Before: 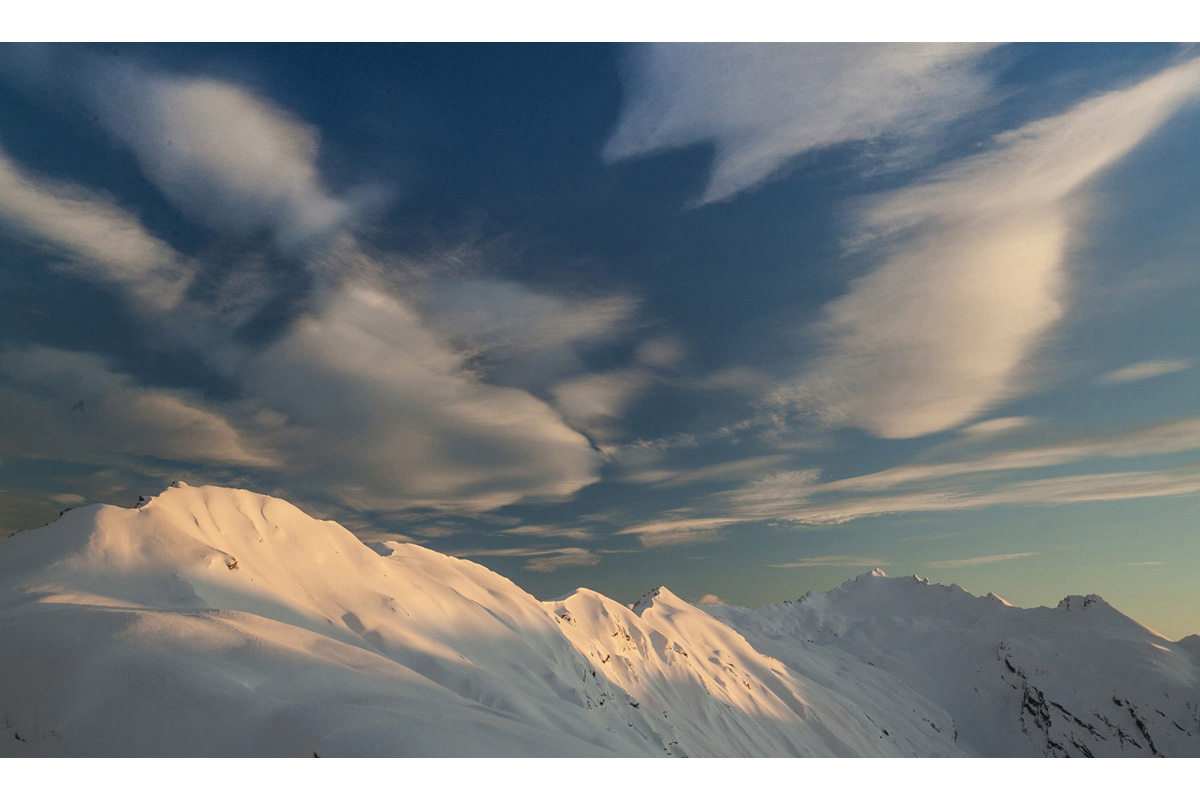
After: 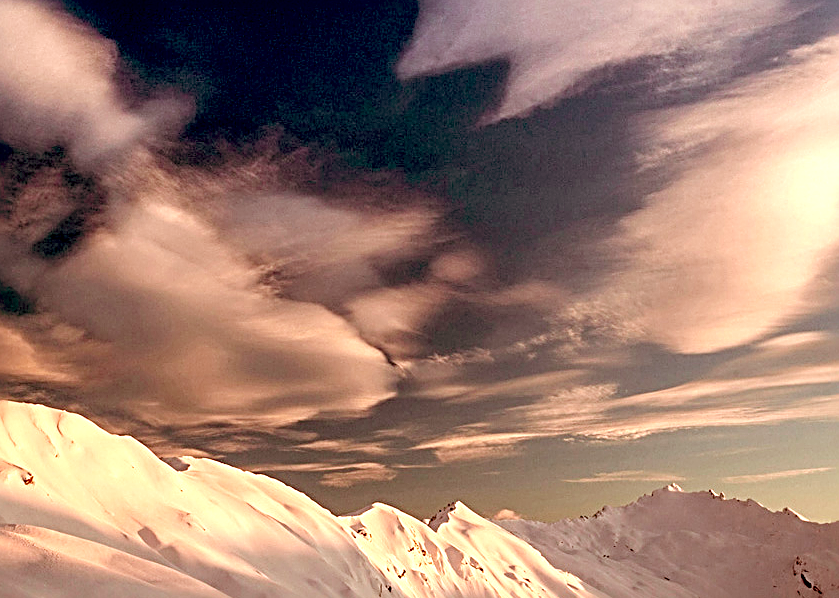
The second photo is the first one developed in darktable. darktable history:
color correction: highlights a* 9.03, highlights b* 8.71, shadows a* 40, shadows b* 40, saturation 0.8
crop and rotate: left 17.046%, top 10.659%, right 12.989%, bottom 14.553%
exposure: black level correction 0.035, exposure 0.9 EV, compensate highlight preservation false
sharpen: radius 3.025, amount 0.757
